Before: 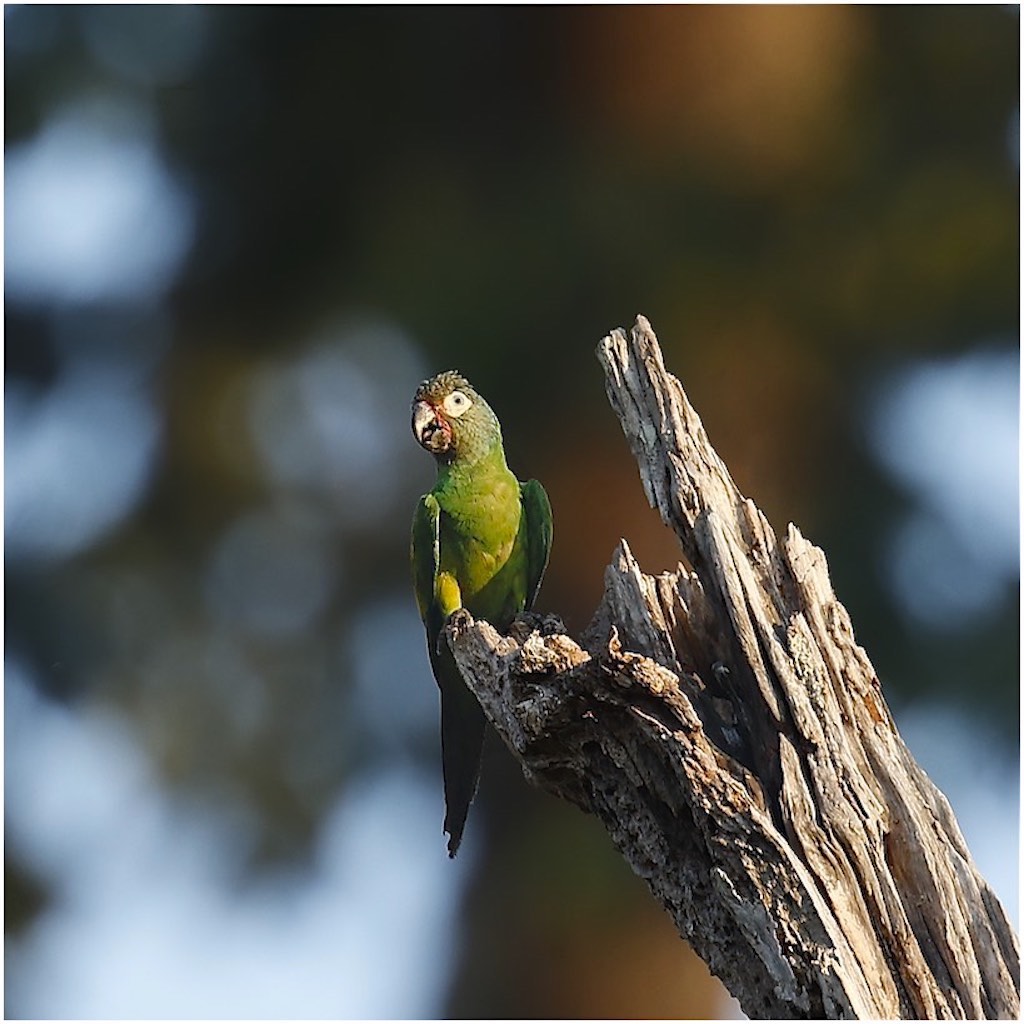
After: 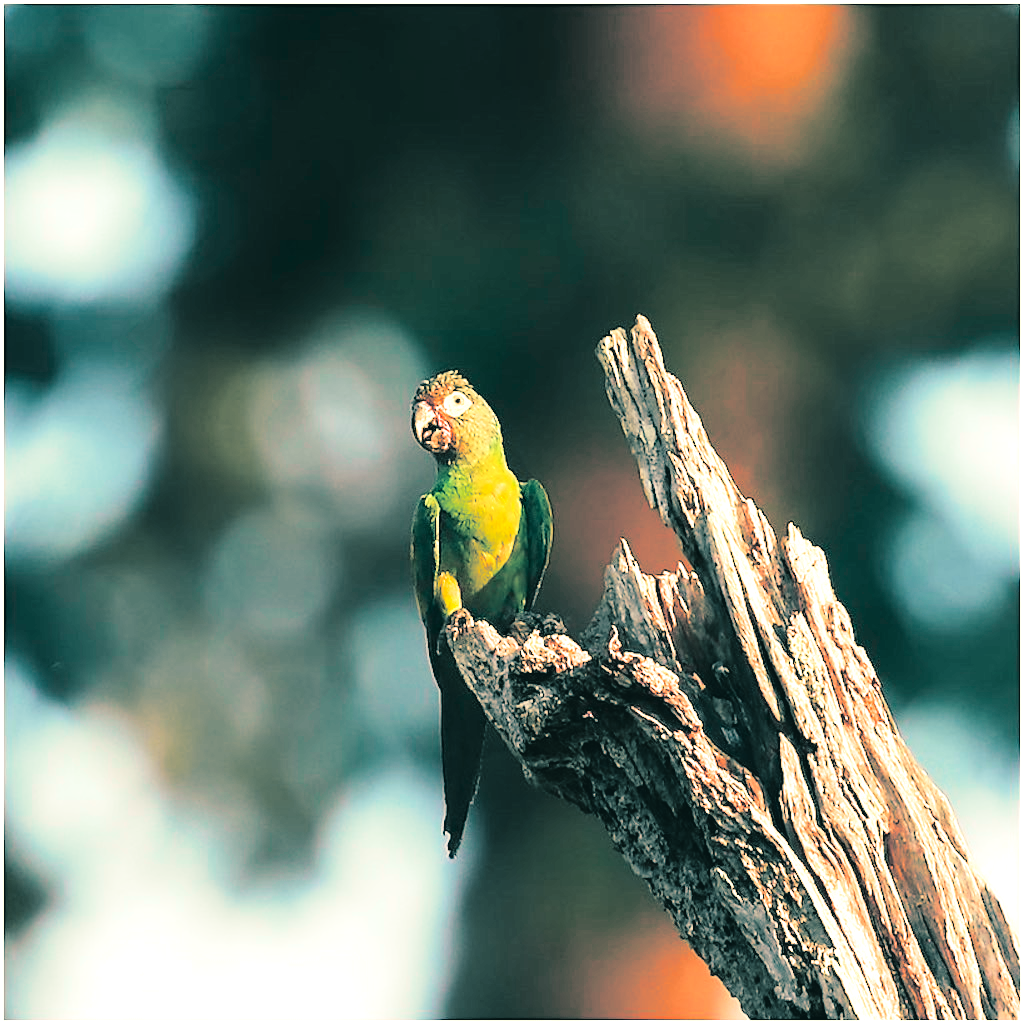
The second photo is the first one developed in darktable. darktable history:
exposure: black level correction 0, exposure 1.3 EV, compensate exposure bias true, compensate highlight preservation false
white balance: red 1.123, blue 0.83
tone curve: curves: ch0 [(0, 0.037) (0.045, 0.055) (0.155, 0.138) (0.29, 0.325) (0.428, 0.513) (0.604, 0.71) (0.824, 0.882) (1, 0.965)]; ch1 [(0, 0) (0.339, 0.334) (0.445, 0.419) (0.476, 0.454) (0.498, 0.498) (0.53, 0.515) (0.557, 0.556) (0.609, 0.649) (0.716, 0.746) (1, 1)]; ch2 [(0, 0) (0.327, 0.318) (0.417, 0.426) (0.46, 0.453) (0.502, 0.5) (0.526, 0.52) (0.554, 0.541) (0.626, 0.65) (0.749, 0.746) (1, 1)], color space Lab, independent channels, preserve colors none
split-toning: shadows › hue 186.43°, highlights › hue 49.29°, compress 30.29%
